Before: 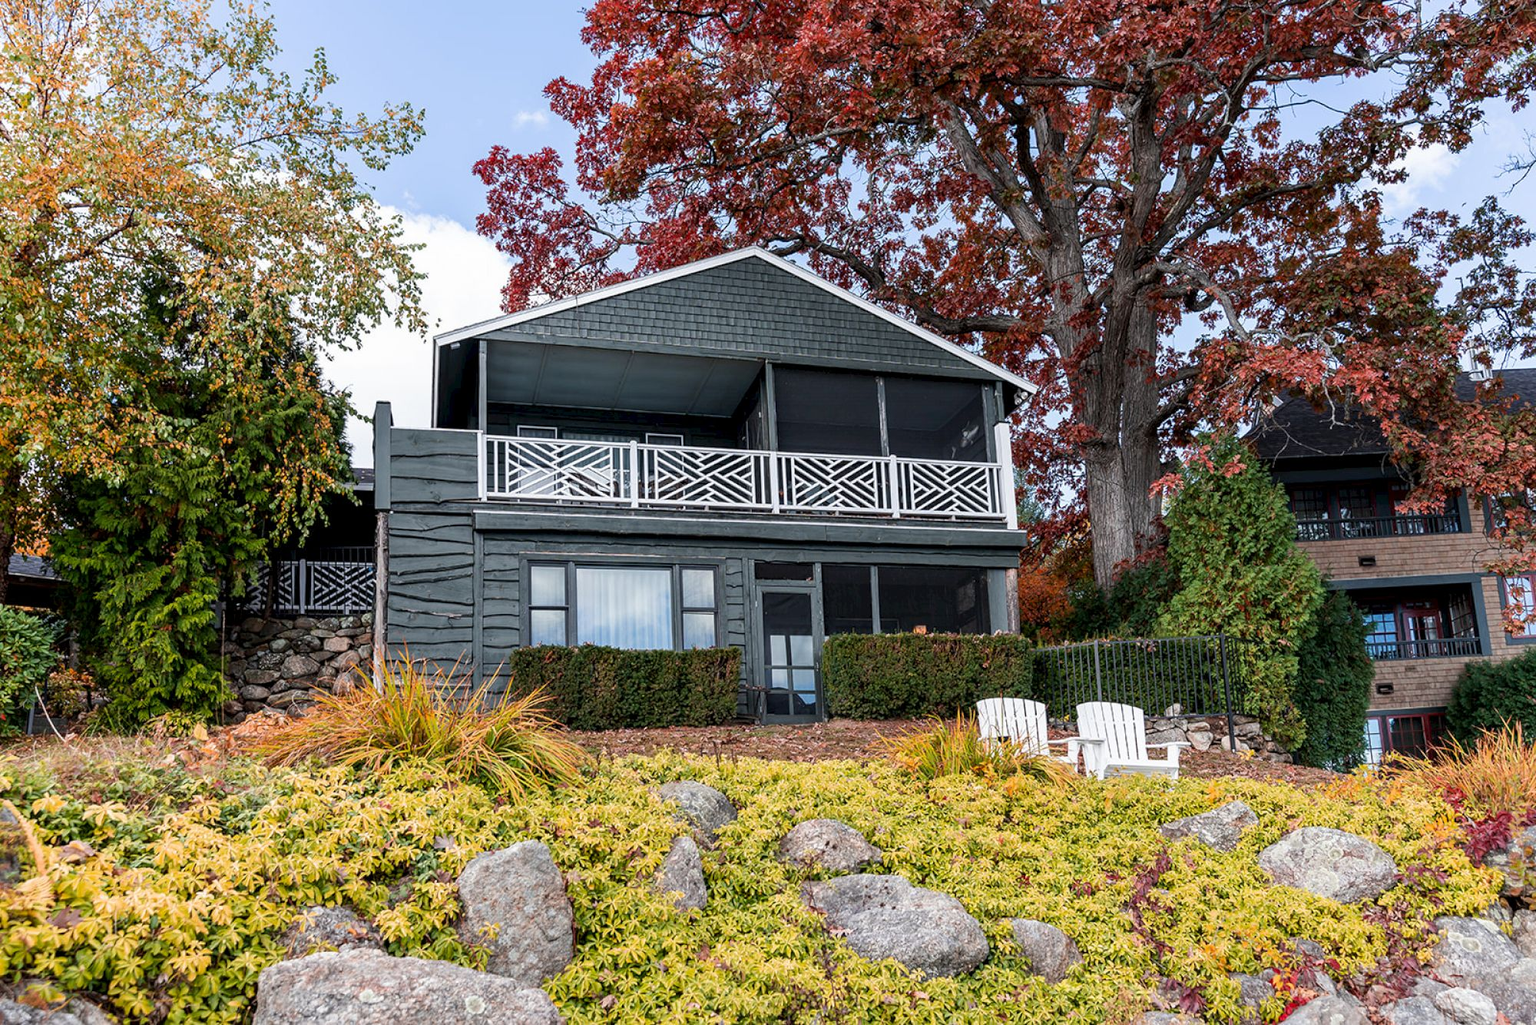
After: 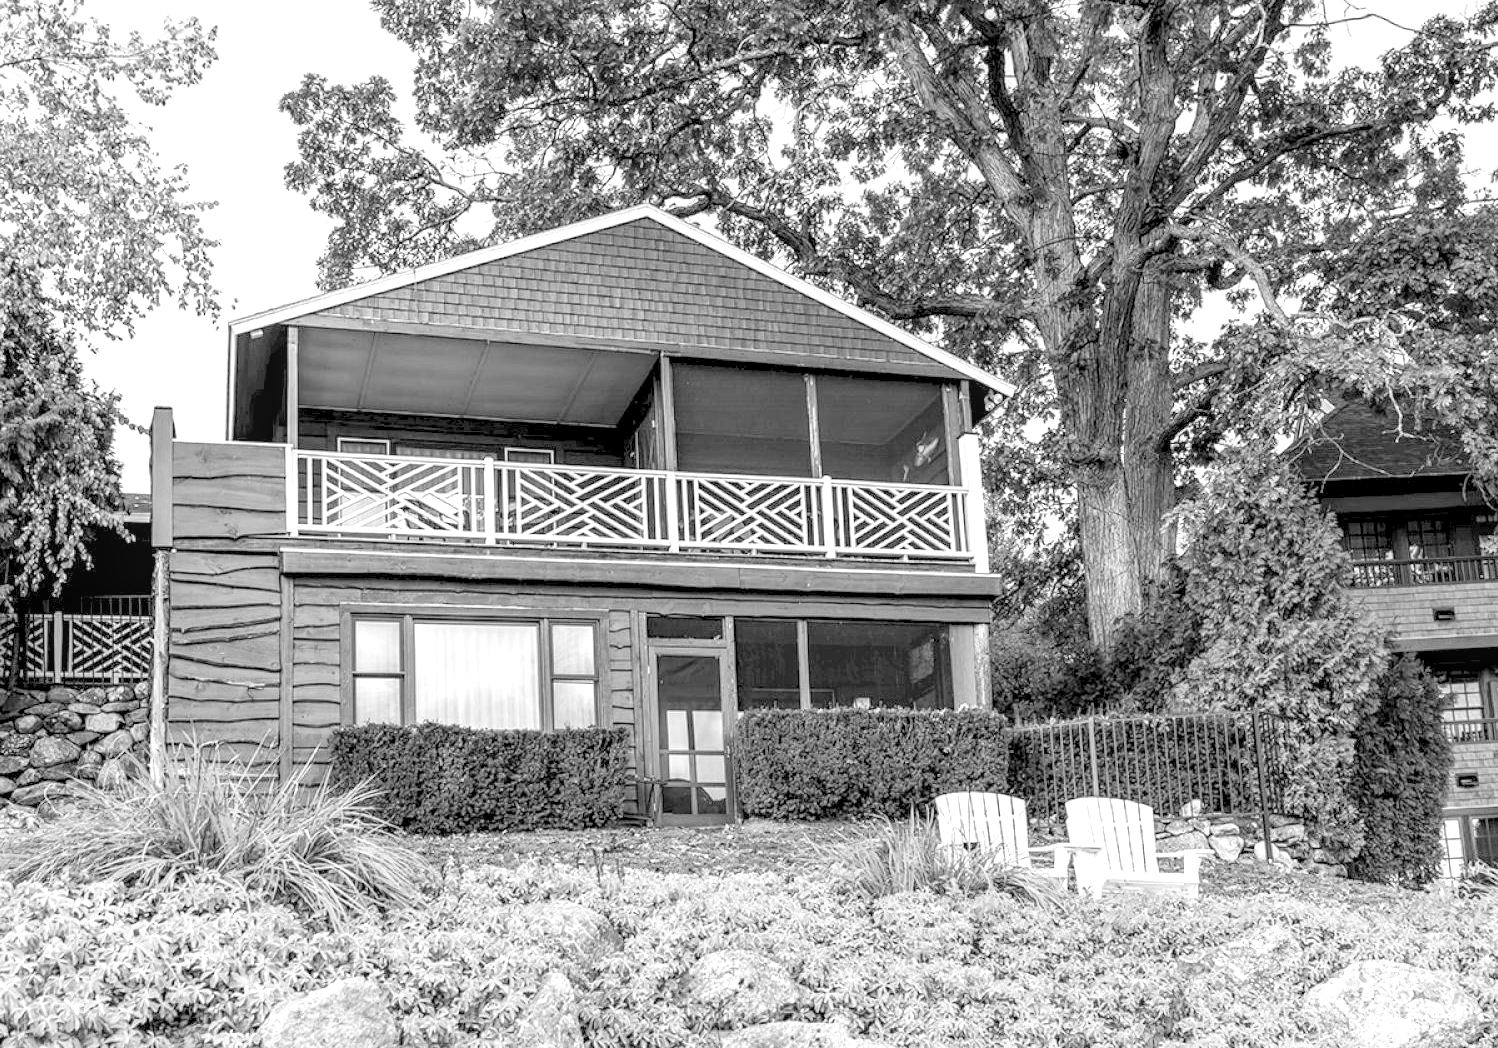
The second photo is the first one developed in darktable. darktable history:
color calibration: output gray [0.31, 0.36, 0.33, 0], illuminant as shot in camera, x 0.358, y 0.373, temperature 4628.91 K
local contrast: on, module defaults
levels: levels [0.008, 0.318, 0.836]
crop: left 16.805%, top 8.767%, right 8.263%, bottom 12.601%
